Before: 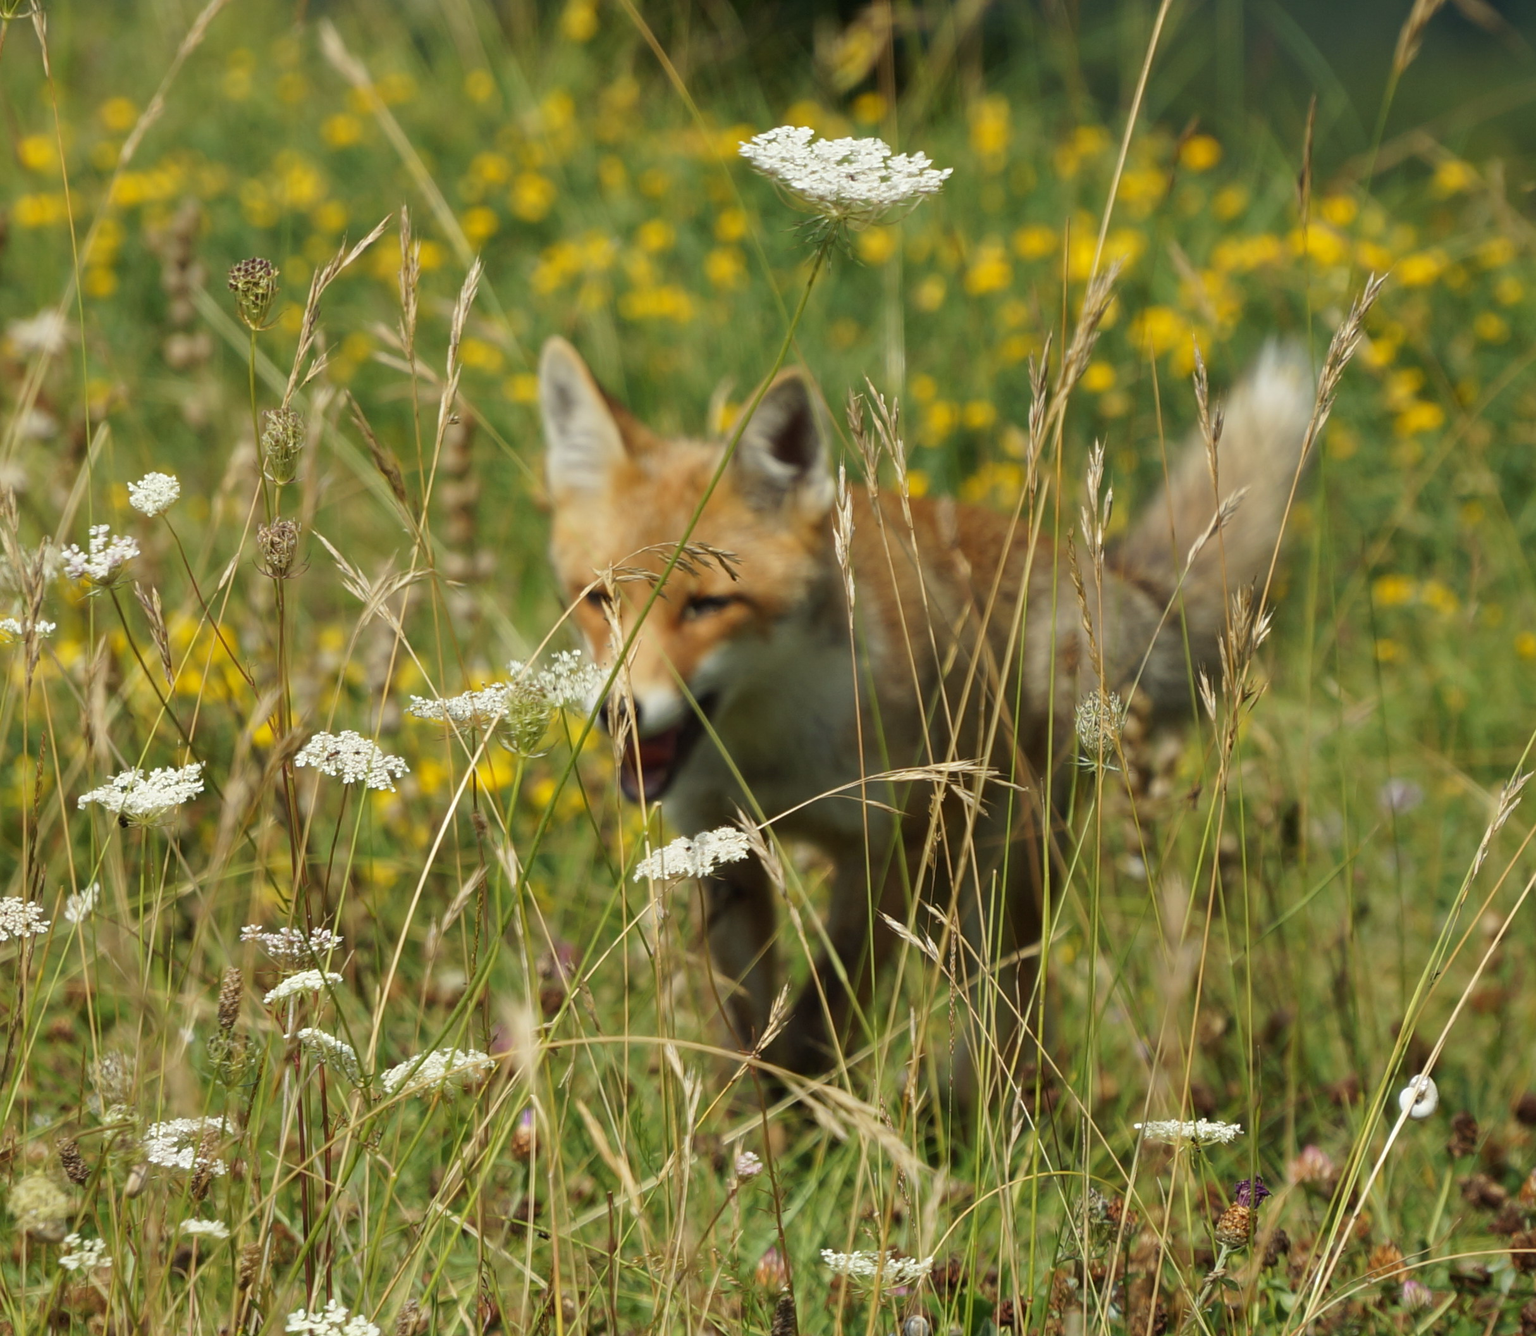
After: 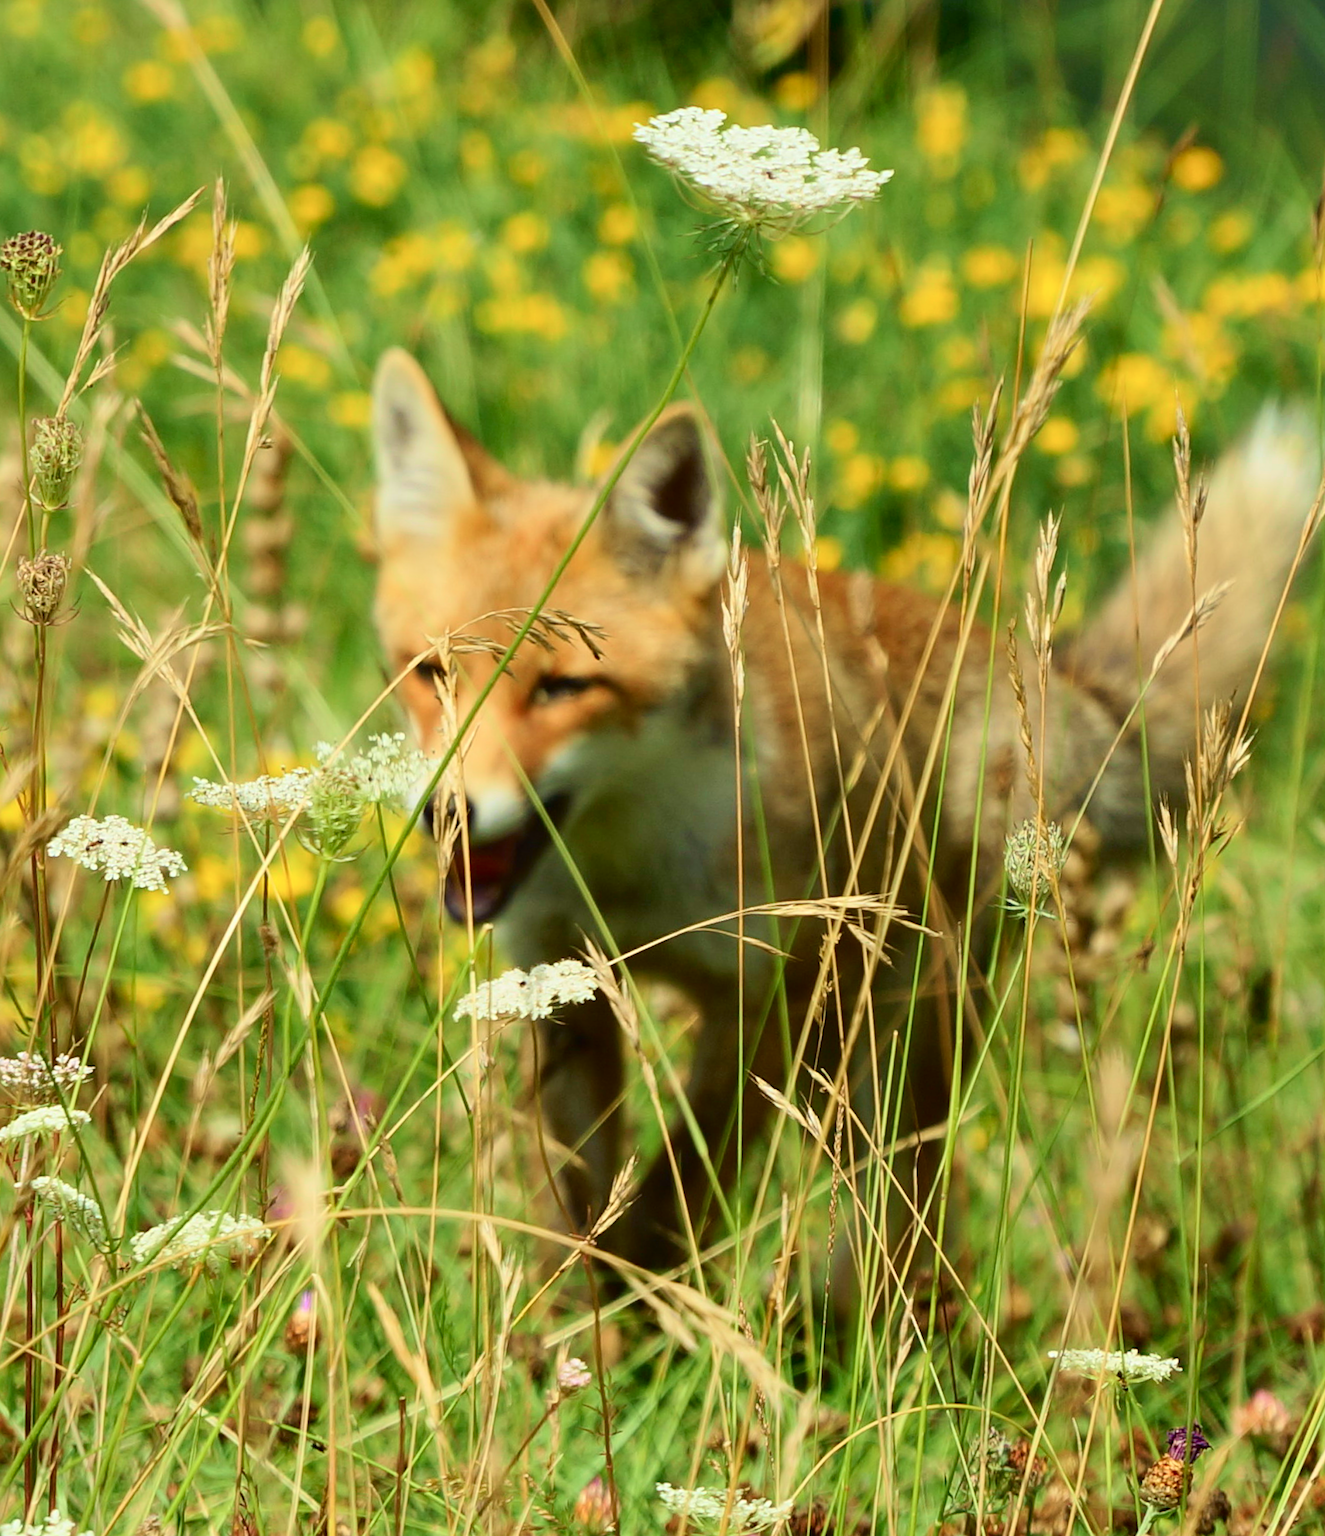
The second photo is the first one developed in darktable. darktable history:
crop and rotate: angle -3.27°, left 14.277%, top 0.028%, right 10.766%, bottom 0.028%
tone curve: curves: ch0 [(0, 0.003) (0.044, 0.032) (0.12, 0.089) (0.19, 0.175) (0.271, 0.294) (0.457, 0.546) (0.588, 0.71) (0.701, 0.815) (0.86, 0.922) (1, 0.982)]; ch1 [(0, 0) (0.247, 0.215) (0.433, 0.382) (0.466, 0.426) (0.493, 0.481) (0.501, 0.5) (0.517, 0.524) (0.557, 0.582) (0.598, 0.651) (0.671, 0.735) (0.796, 0.85) (1, 1)]; ch2 [(0, 0) (0.249, 0.216) (0.357, 0.317) (0.448, 0.432) (0.478, 0.492) (0.498, 0.499) (0.517, 0.53) (0.537, 0.57) (0.569, 0.623) (0.61, 0.663) (0.706, 0.75) (0.808, 0.809) (0.991, 0.968)], color space Lab, independent channels, preserve colors none
sharpen: amount 0.2
